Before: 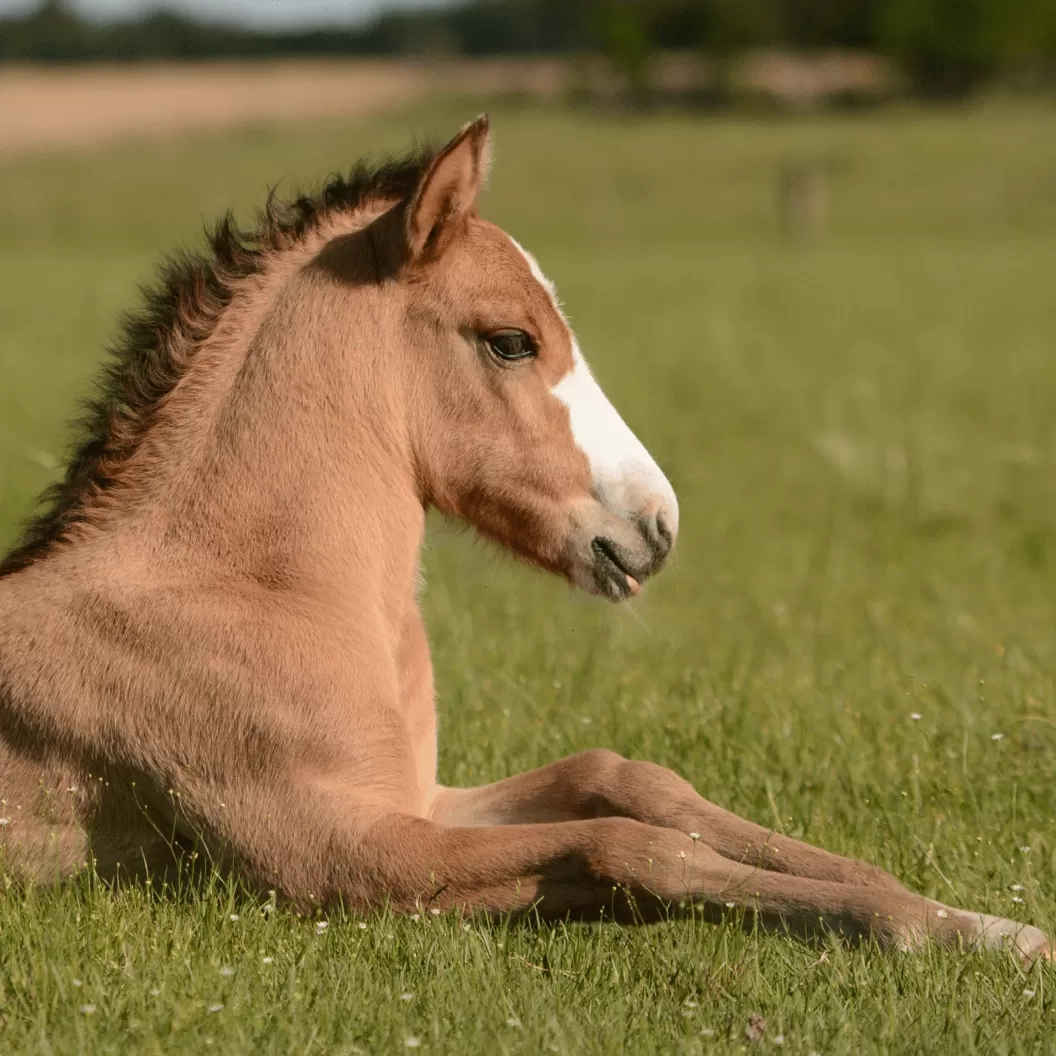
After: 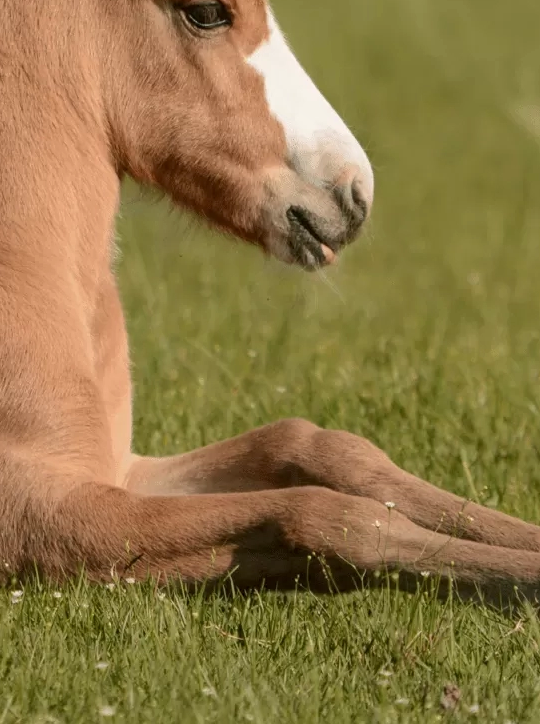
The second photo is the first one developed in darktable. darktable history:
local contrast: detail 115%
shadows and highlights: shadows 59.5, soften with gaussian
exposure: exposure -0.056 EV, compensate exposure bias true, compensate highlight preservation false
crop and rotate: left 28.939%, top 31.409%, right 19.837%
